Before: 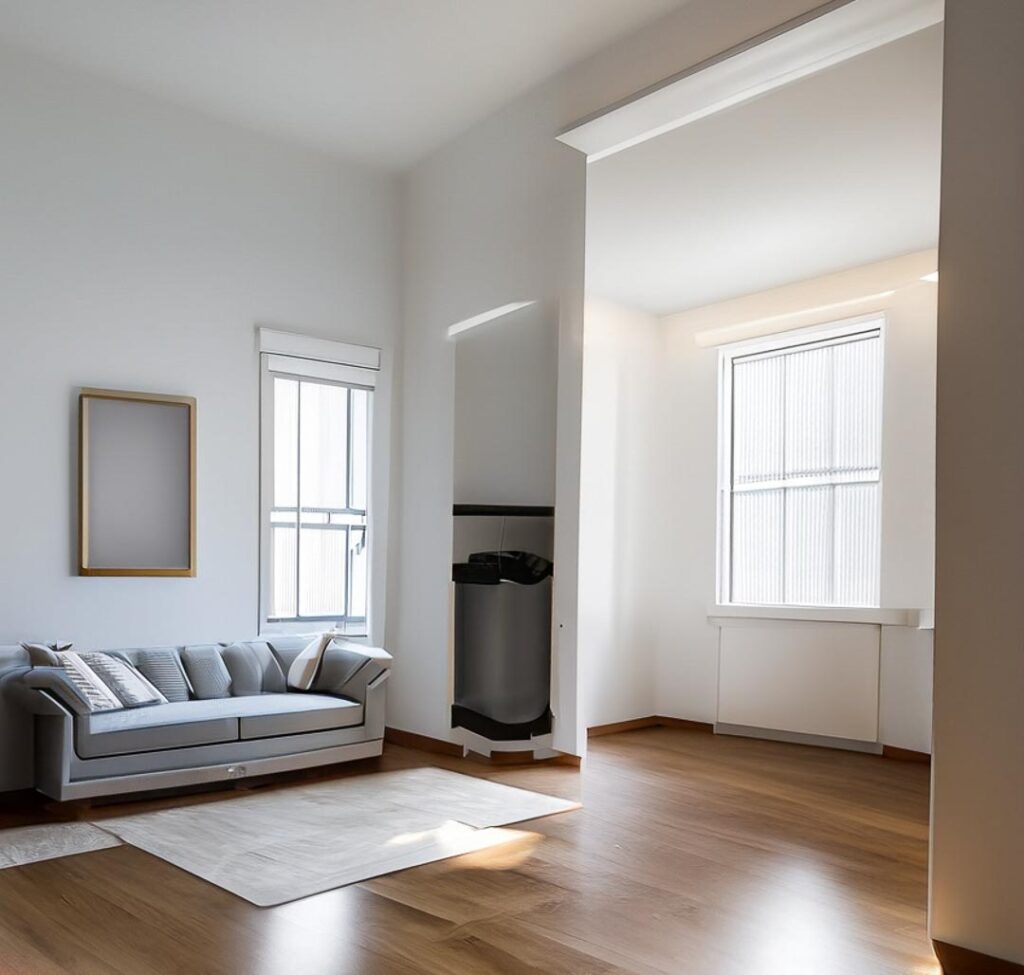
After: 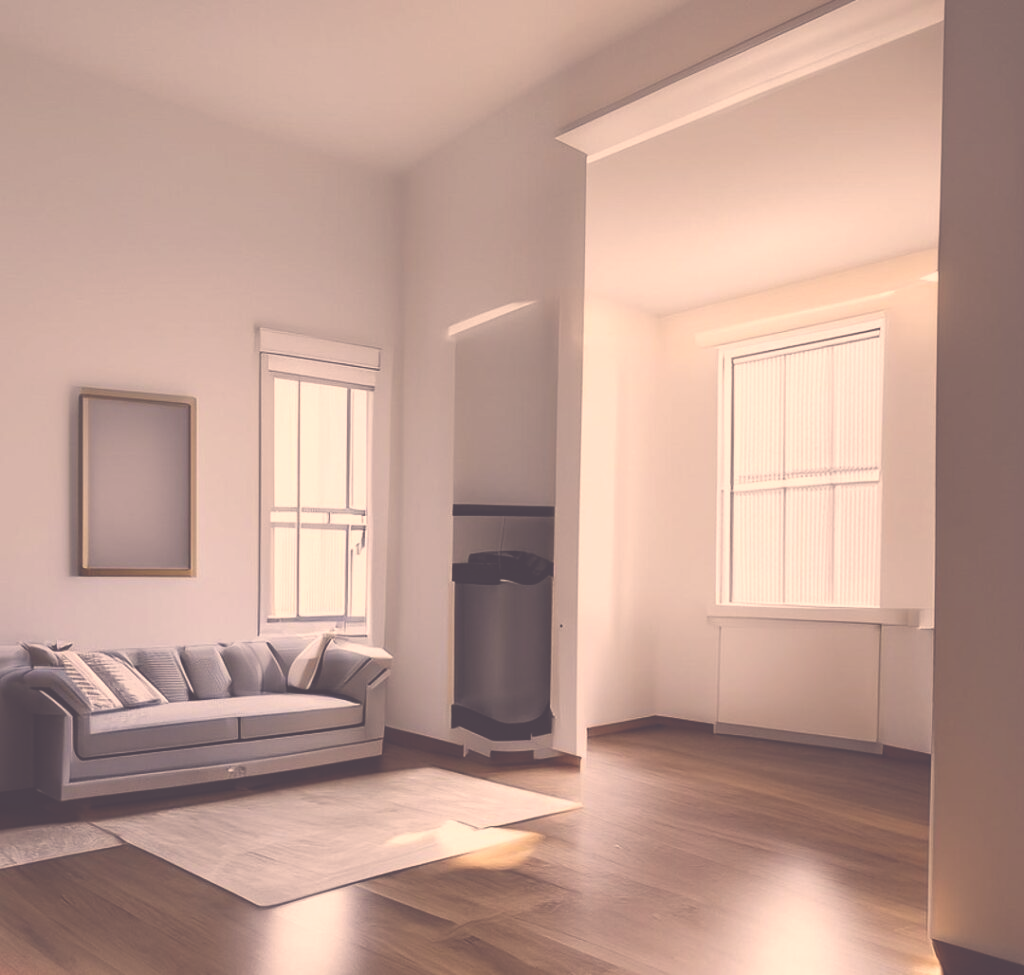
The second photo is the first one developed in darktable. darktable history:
exposure: black level correction -0.062, exposure -0.049 EV, compensate highlight preservation false
color correction: highlights a* 20.15, highlights b* 27.06, shadows a* 3.38, shadows b* -17.98, saturation 0.742
